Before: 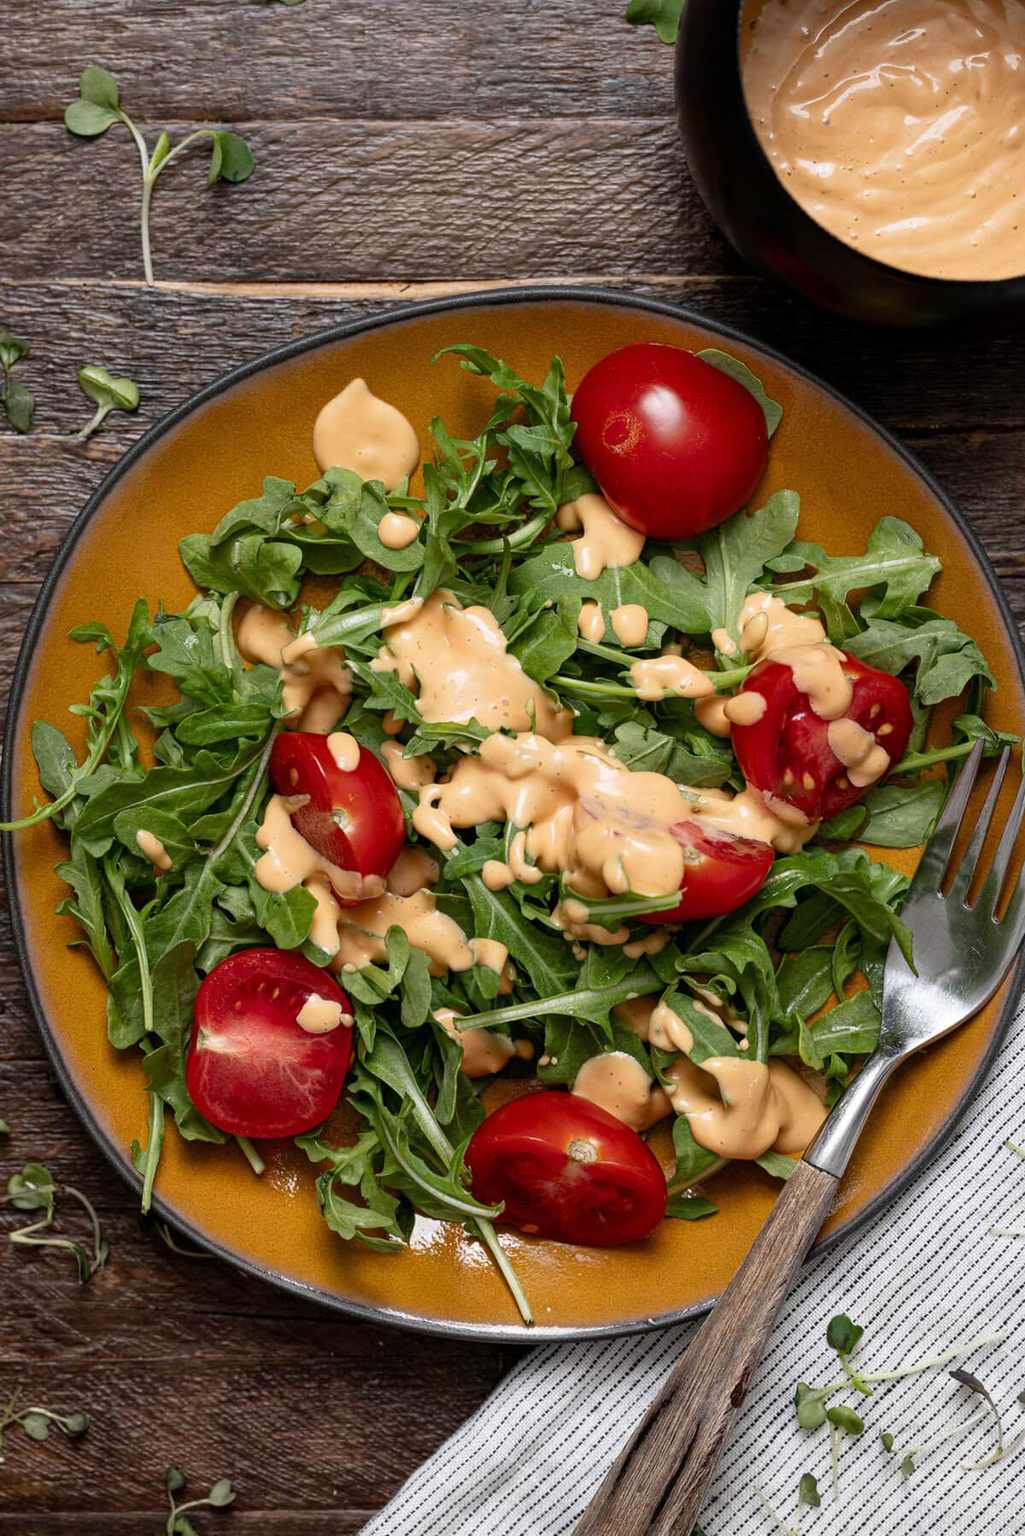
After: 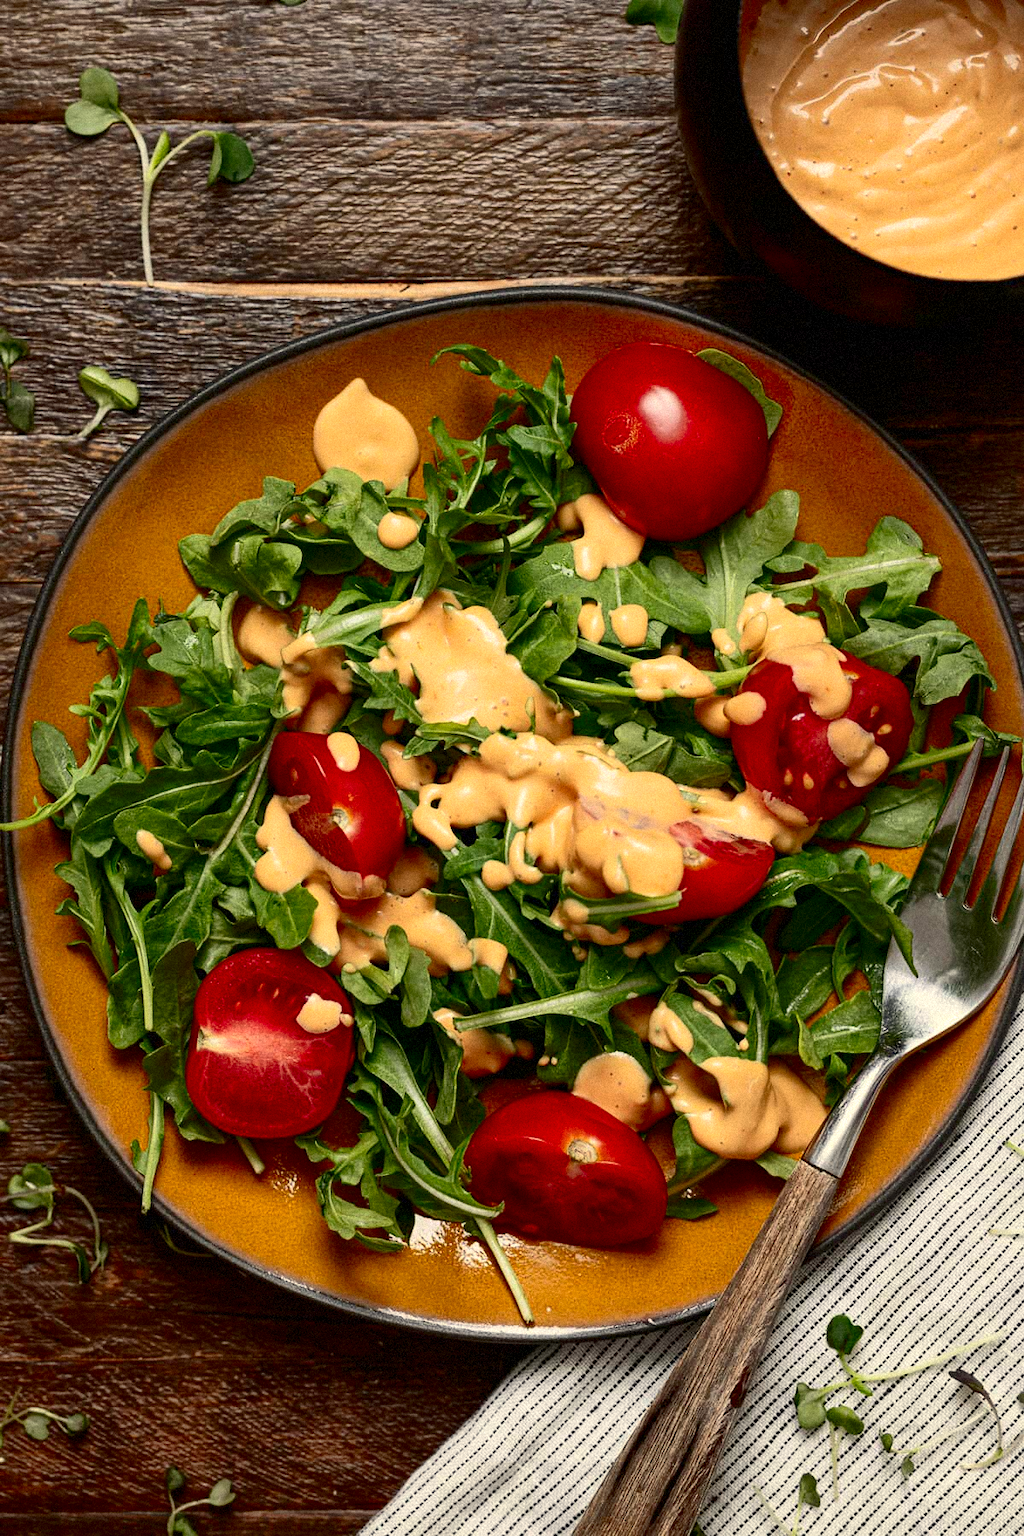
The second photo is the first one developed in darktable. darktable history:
contrast brightness saturation: contrast 0.32, brightness -0.08, saturation 0.17
white balance: red 1.029, blue 0.92
grain: mid-tones bias 0%
shadows and highlights: on, module defaults
